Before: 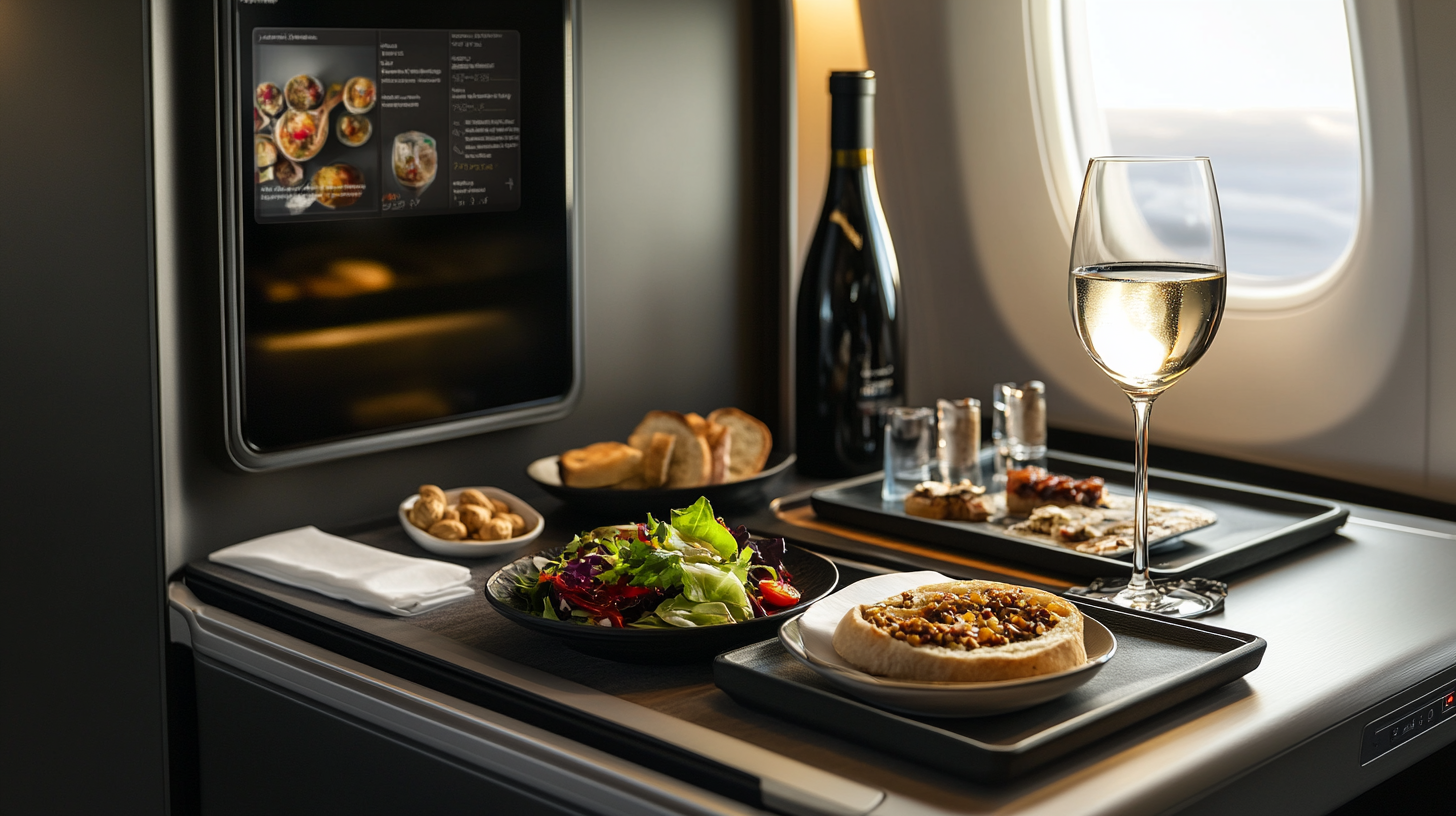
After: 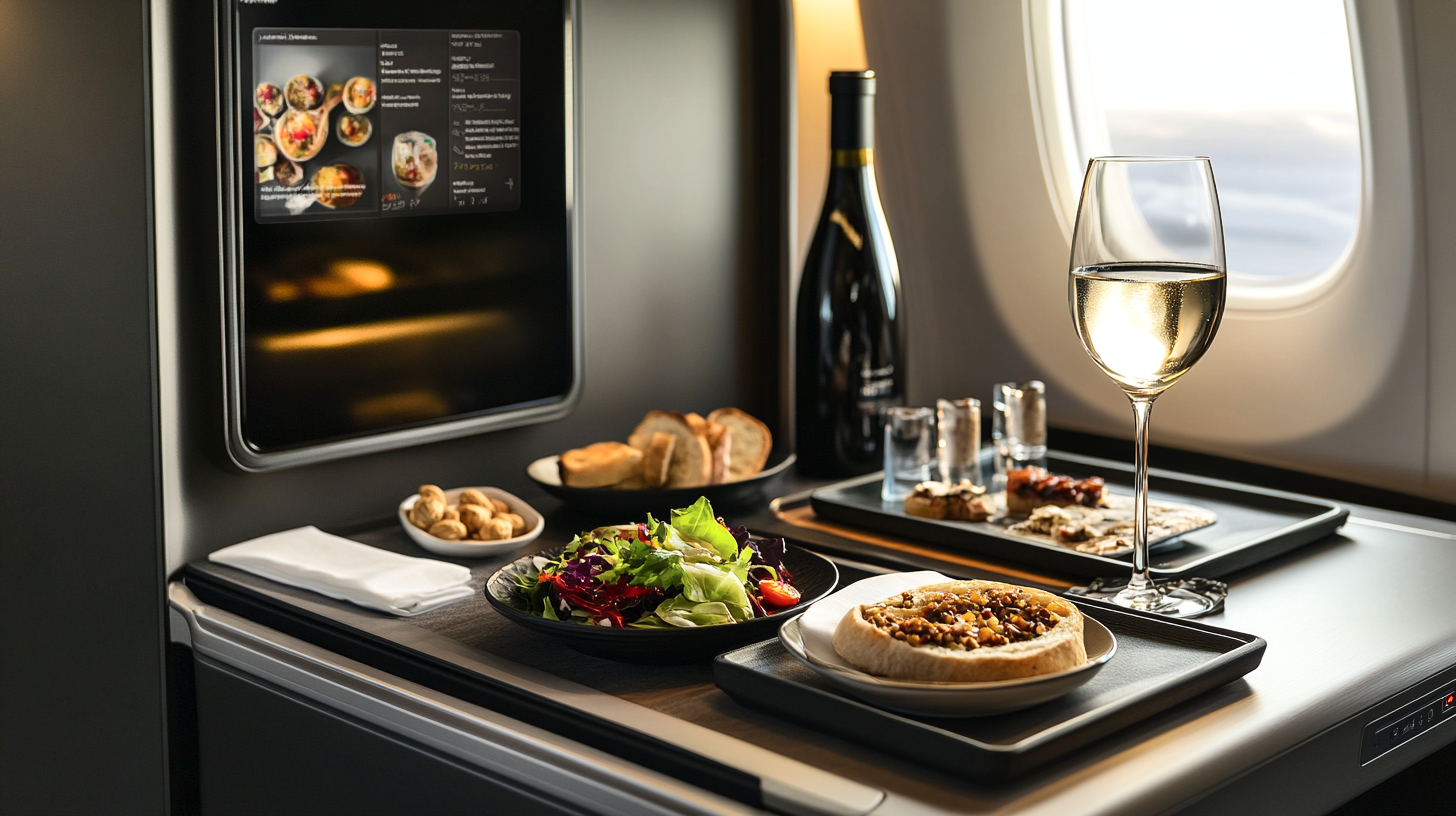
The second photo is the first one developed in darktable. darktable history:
contrast brightness saturation: contrast 0.15, brightness 0.05
shadows and highlights: white point adjustment 1, soften with gaussian
